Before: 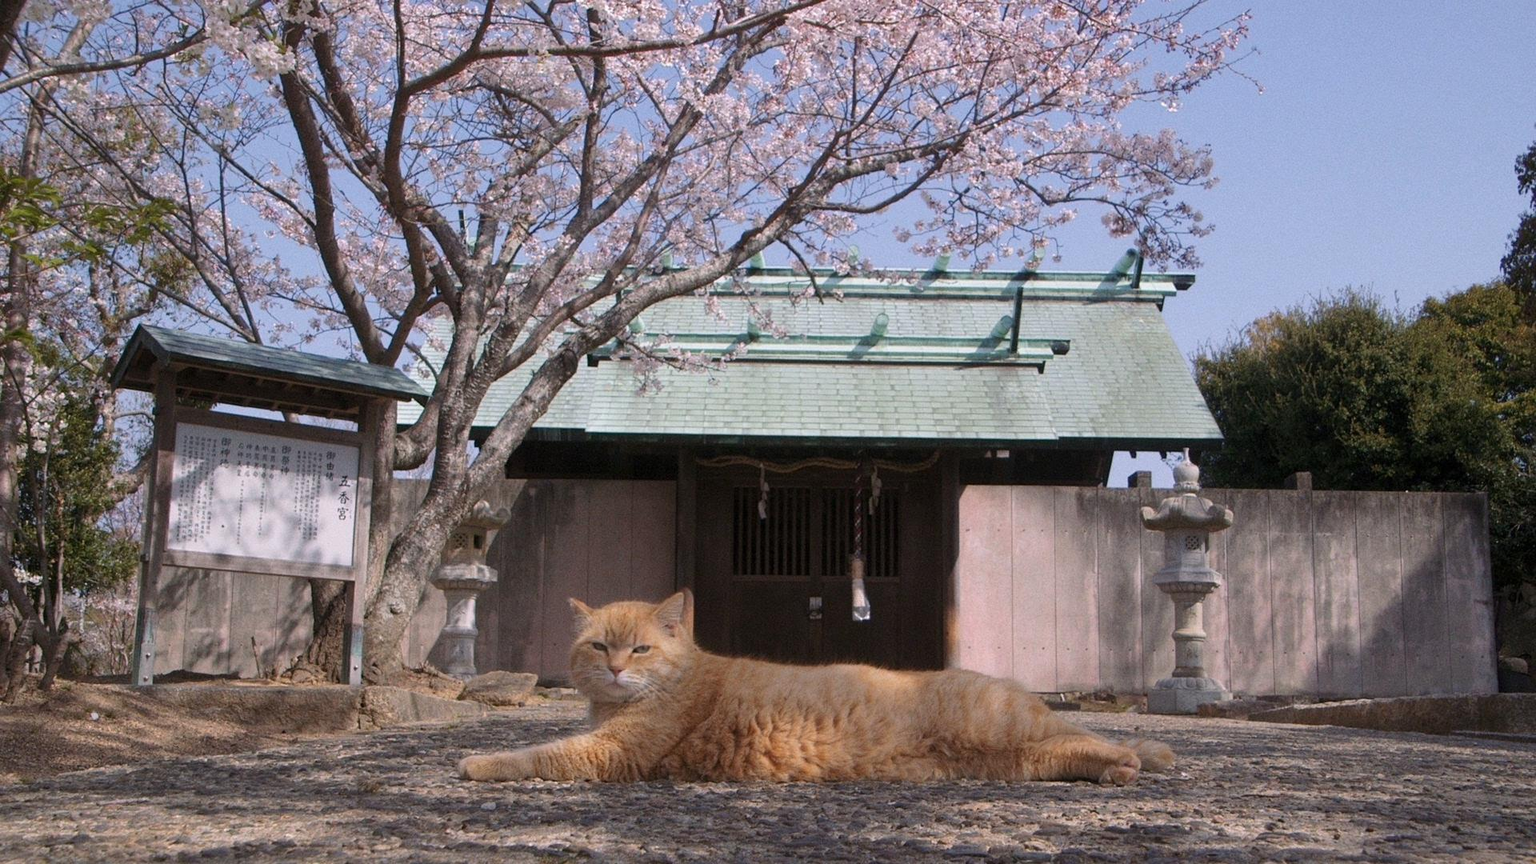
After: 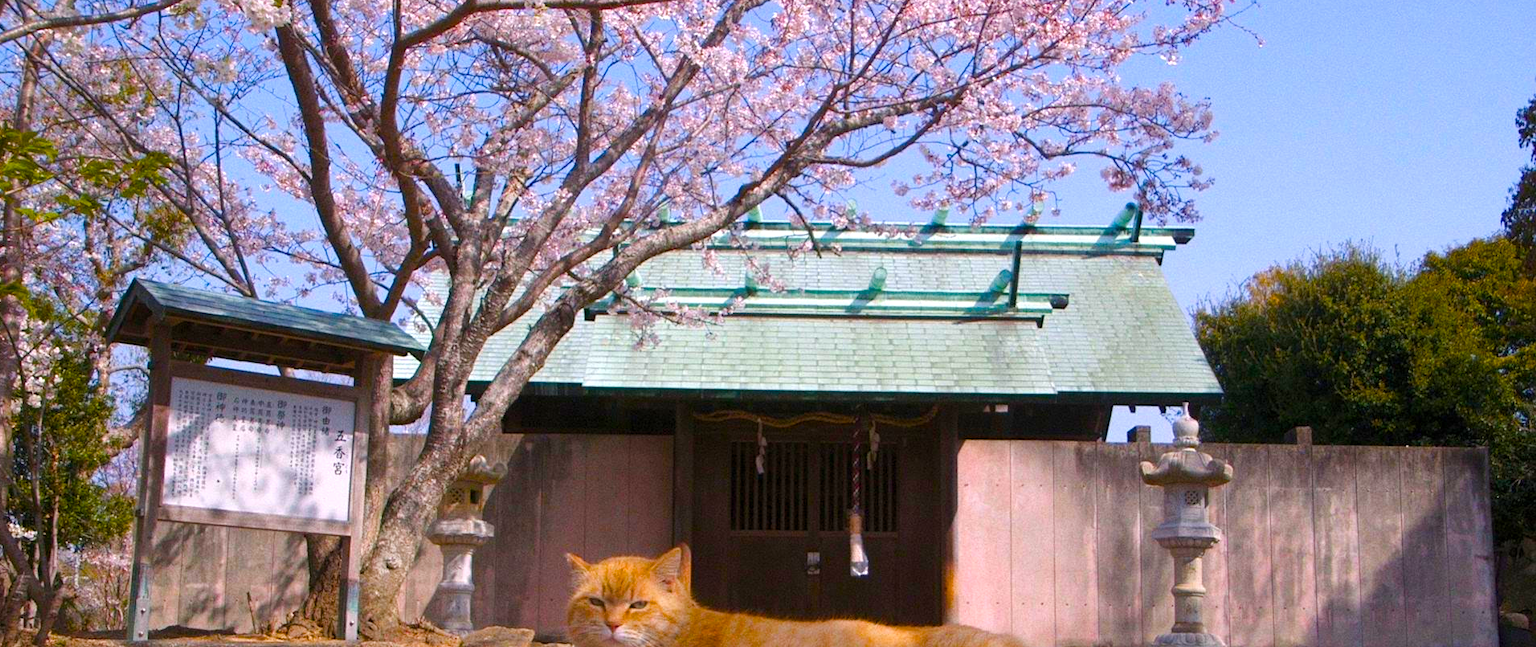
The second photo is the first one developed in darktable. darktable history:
color balance rgb: linear chroma grading › shadows 10%, linear chroma grading › highlights 10%, linear chroma grading › global chroma 15%, linear chroma grading › mid-tones 15%, perceptual saturation grading › global saturation 40%, perceptual saturation grading › highlights -25%, perceptual saturation grading › mid-tones 35%, perceptual saturation grading › shadows 35%, perceptual brilliance grading › global brilliance 11.29%, global vibrance 11.29%
crop: left 0.387%, top 5.469%, bottom 19.809%
